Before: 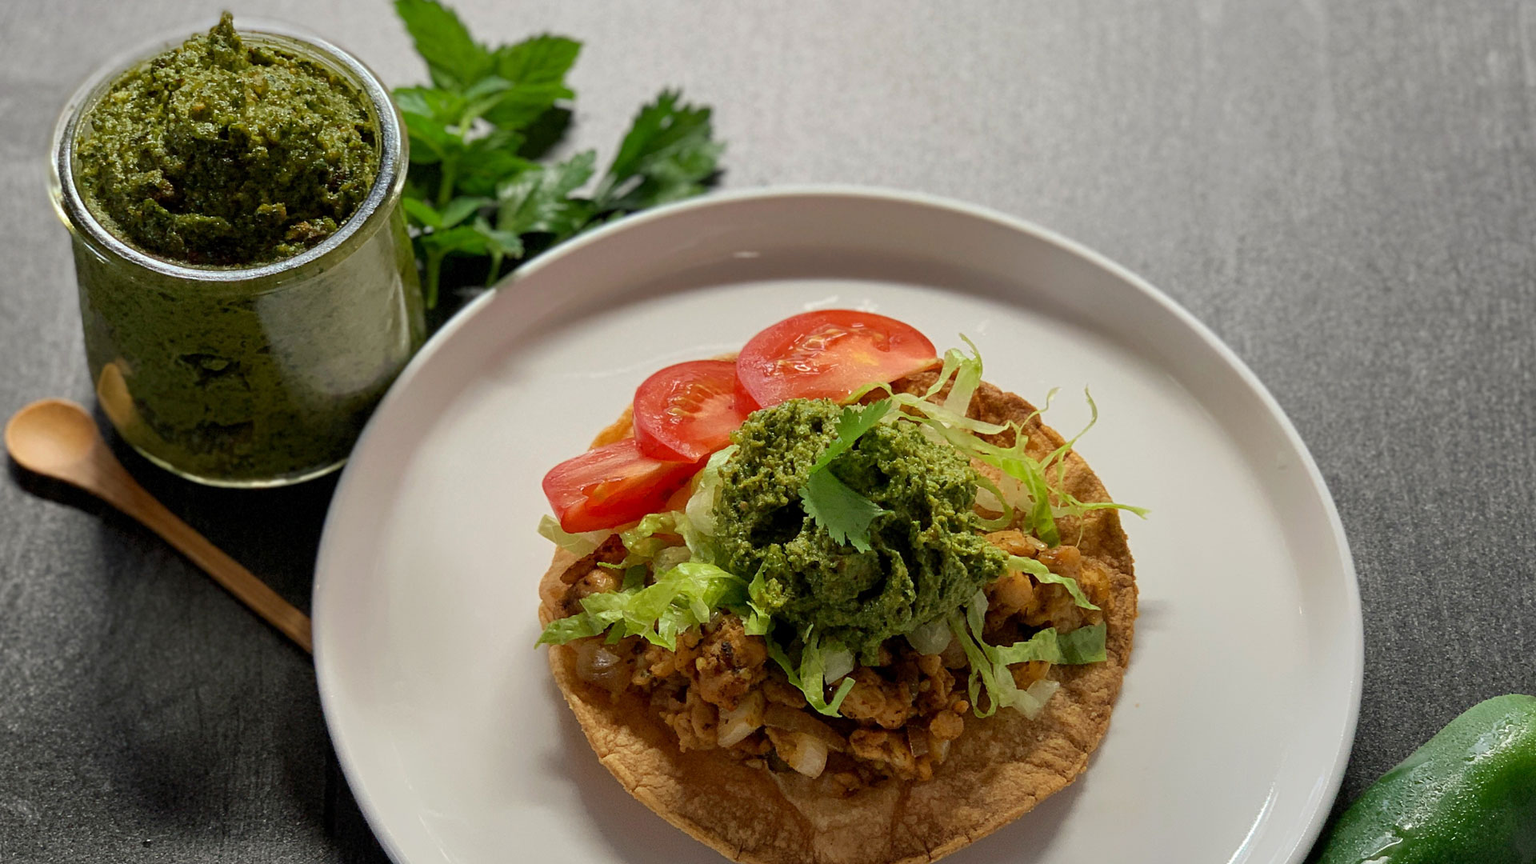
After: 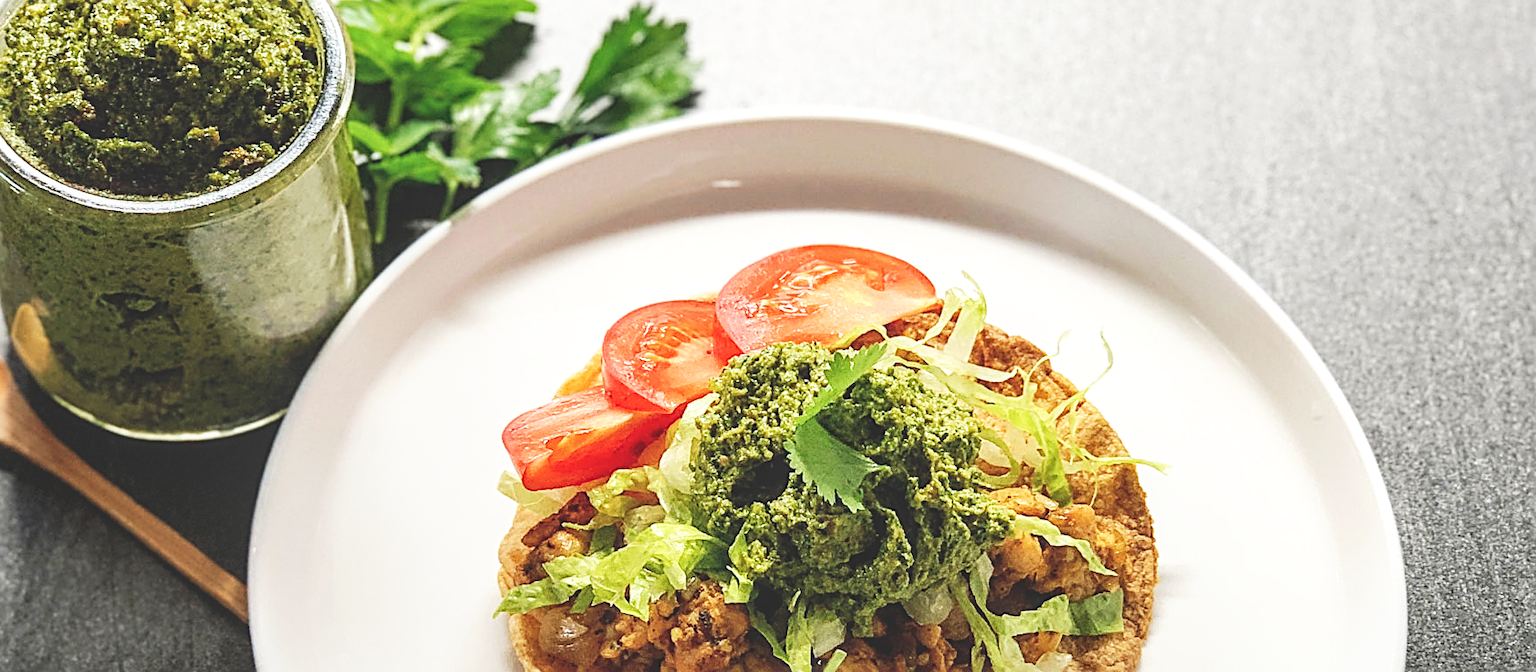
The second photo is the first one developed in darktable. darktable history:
sharpen: radius 2.533, amount 0.618
contrast brightness saturation: contrast 0.005, saturation -0.06
crop: left 5.704%, top 10.199%, right 3.532%, bottom 19.072%
local contrast: on, module defaults
base curve: curves: ch0 [(0, 0) (0.007, 0.004) (0.027, 0.03) (0.046, 0.07) (0.207, 0.54) (0.442, 0.872) (0.673, 0.972) (1, 1)], preserve colors none
exposure: black level correction -0.027, compensate highlight preservation false
